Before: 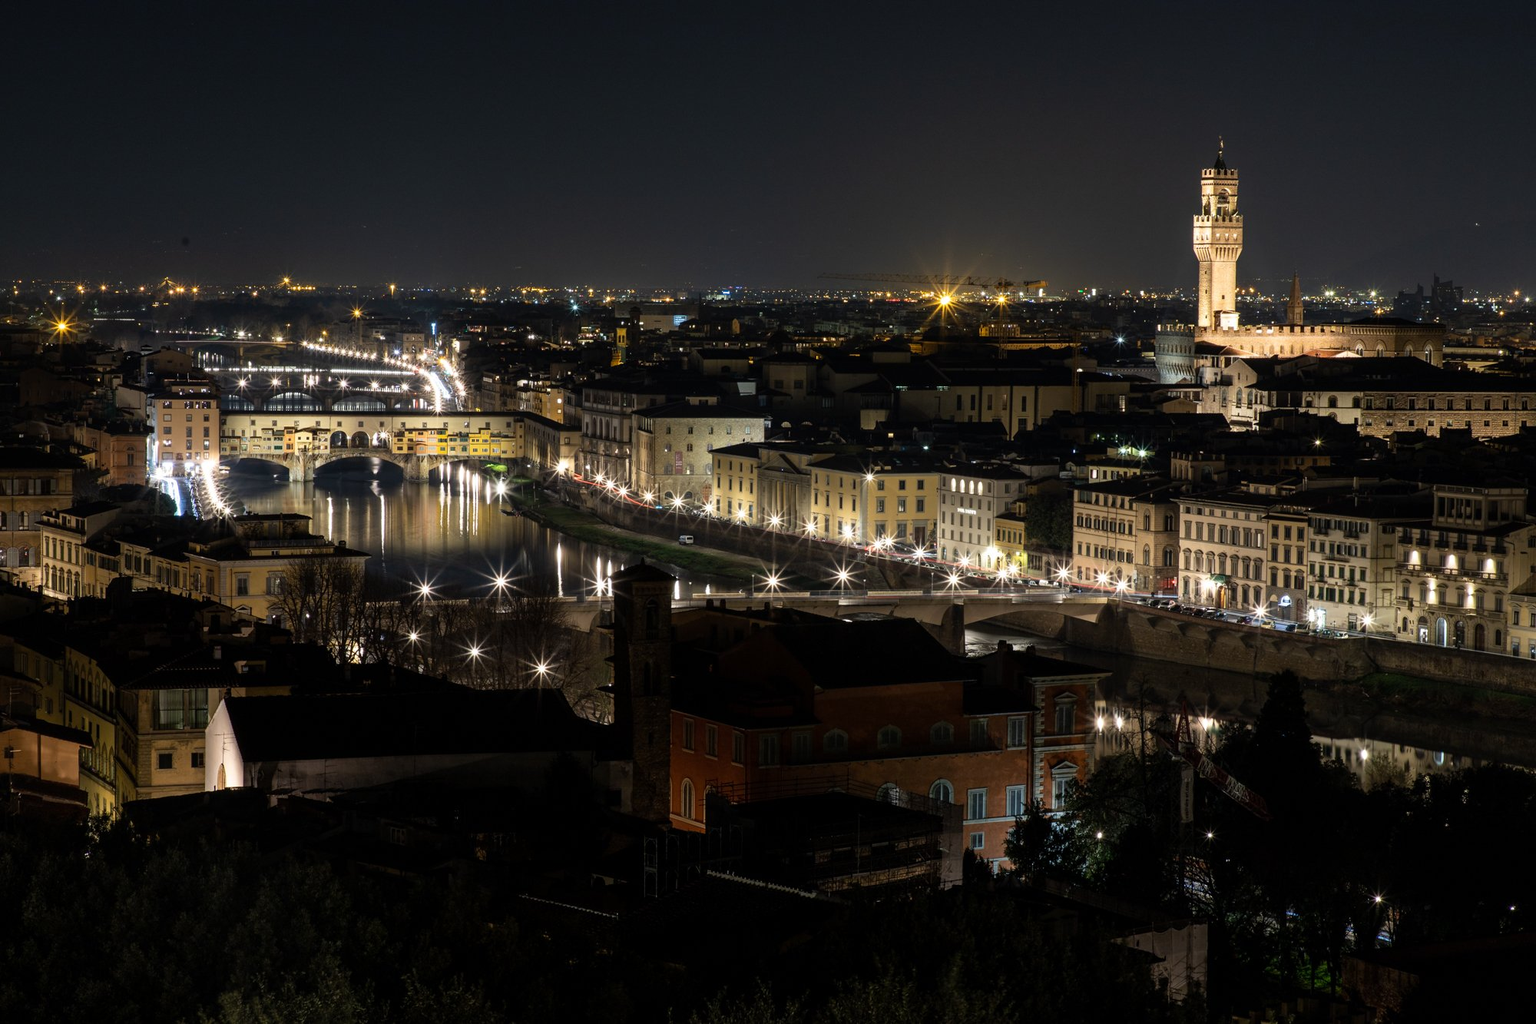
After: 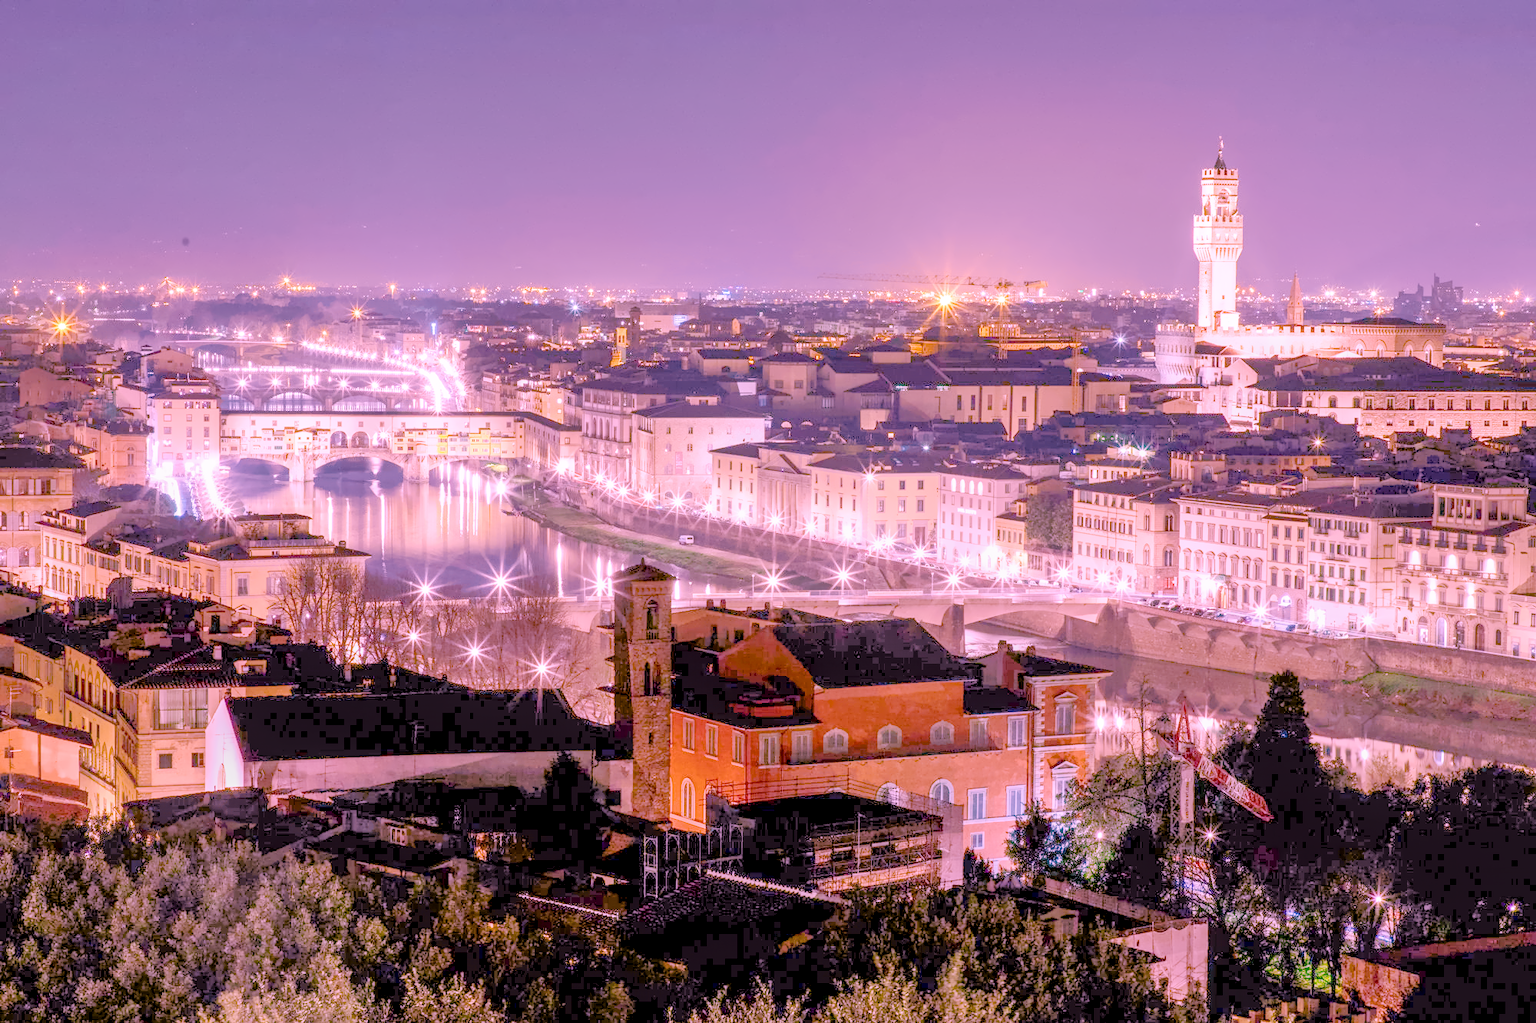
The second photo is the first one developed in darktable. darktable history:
filmic rgb "scene-referred default": black relative exposure -7.65 EV, white relative exposure 4.56 EV, hardness 3.61
raw chromatic aberrations: on, module defaults
color balance rgb: perceptual saturation grading › global saturation 25%, global vibrance 20%
hot pixels: on, module defaults
lens correction: scale 1.01, crop 1, focal 85, aperture 2.8, distance 2.07, camera "Canon EOS RP", lens "Canon RF 85mm F2 MACRO IS STM"
raw denoise: x [[0, 0.25, 0.5, 0.75, 1] ×4]
denoise (profiled): preserve shadows 1.11, scattering 0.121, a [-1, 0, 0], b [0, 0, 0], compensate highlight preservation false
highlight reconstruction: method reconstruct in LCh, iterations 1, diameter of reconstruction 64 px
white balance: red 1.907, blue 1.815
exposure: black level correction 0, exposure 0.95 EV, compensate exposure bias true, compensate highlight preservation false
tone equalizer "relight: fill-in": -7 EV 0.15 EV, -6 EV 0.6 EV, -5 EV 1.15 EV, -4 EV 1.33 EV, -3 EV 1.15 EV, -2 EV 0.6 EV, -1 EV 0.15 EV, mask exposure compensation -0.5 EV
local contrast: detail 130%
